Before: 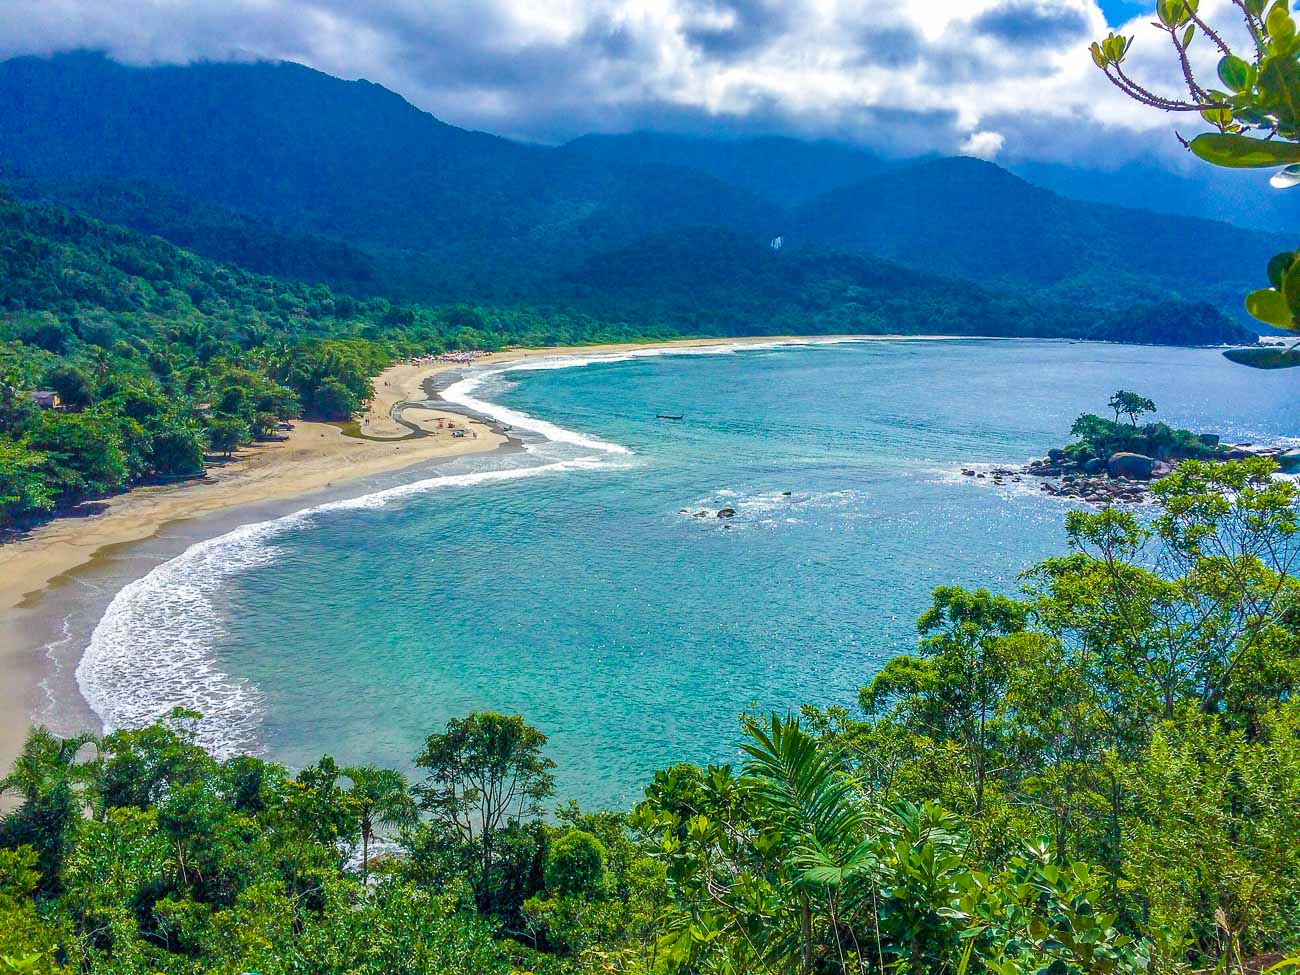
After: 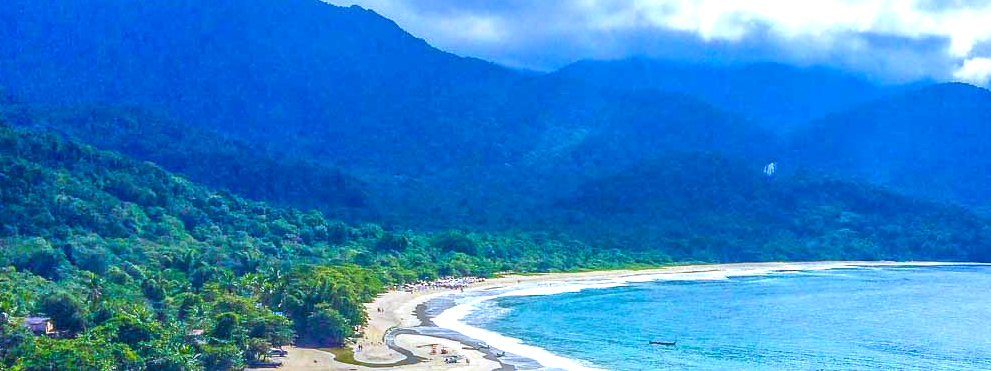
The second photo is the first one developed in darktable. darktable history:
crop: left 0.579%, top 7.627%, right 23.167%, bottom 54.275%
exposure: black level correction 0.001, exposure 0.5 EV, compensate exposure bias true, compensate highlight preservation false
white balance: red 0.948, green 1.02, blue 1.176
